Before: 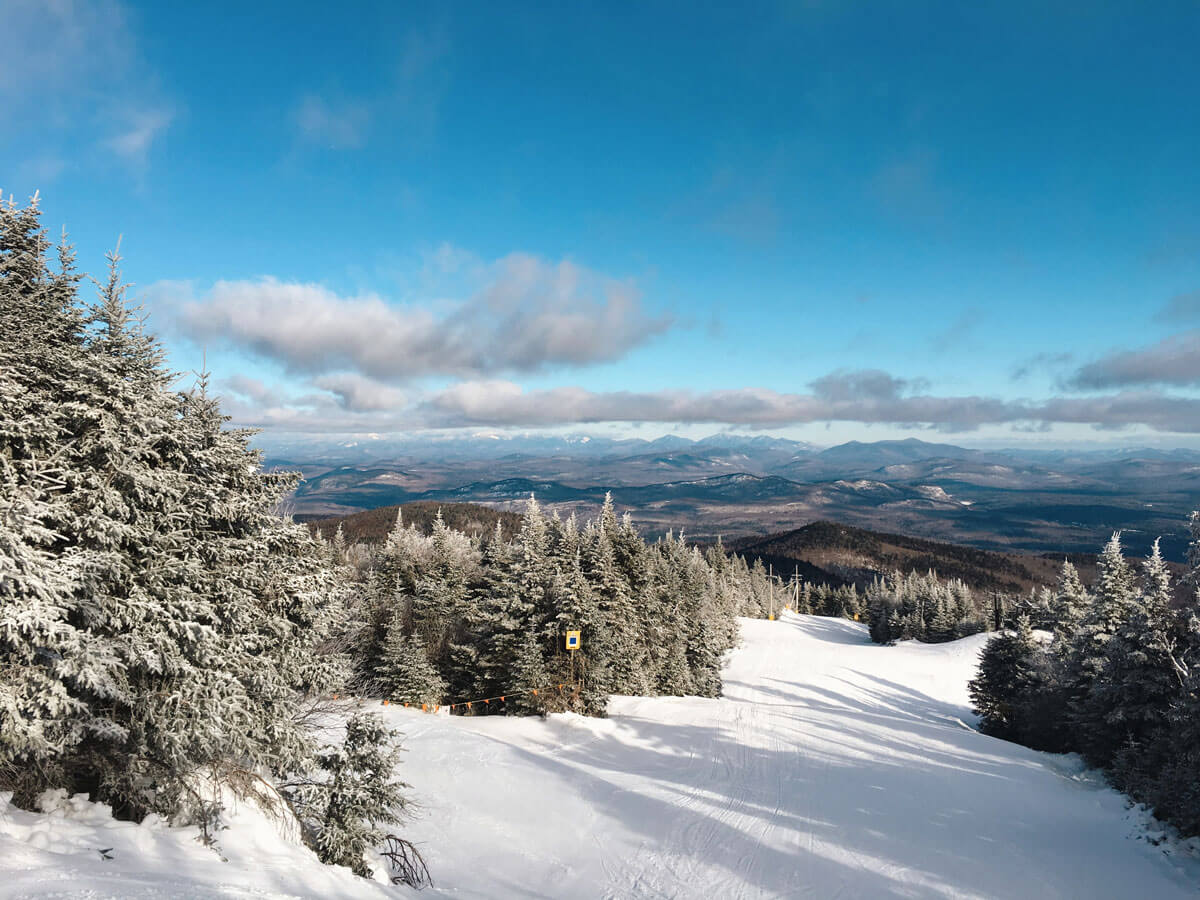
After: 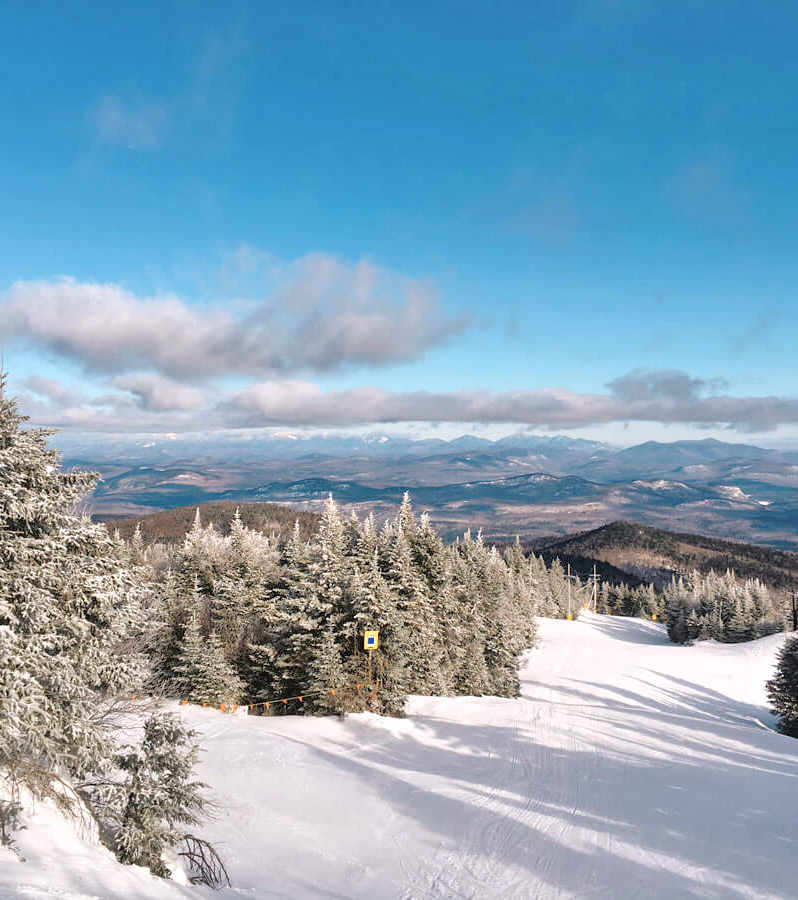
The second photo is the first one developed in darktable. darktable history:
color correction: highlights a* 3.12, highlights b* -1.55, shadows a* -0.101, shadows b* 2.52, saturation 0.98
crop: left 16.899%, right 16.556%
tone equalizer: -7 EV 0.15 EV, -6 EV 0.6 EV, -5 EV 1.15 EV, -4 EV 1.33 EV, -3 EV 1.15 EV, -2 EV 0.6 EV, -1 EV 0.15 EV, mask exposure compensation -0.5 EV
